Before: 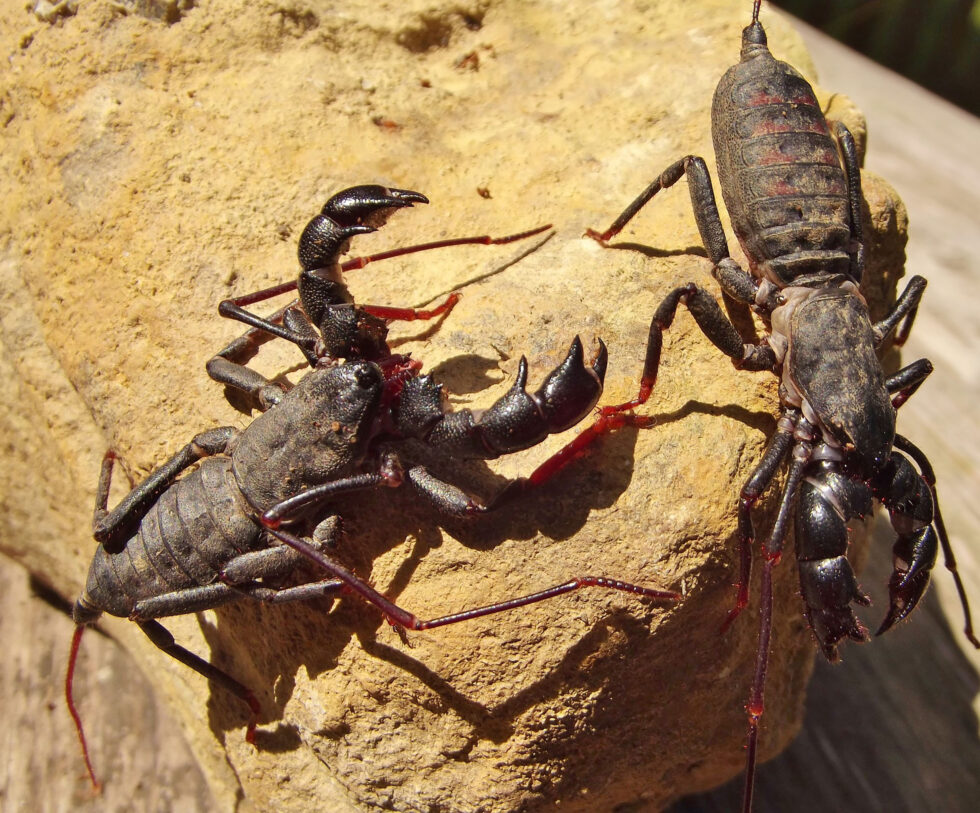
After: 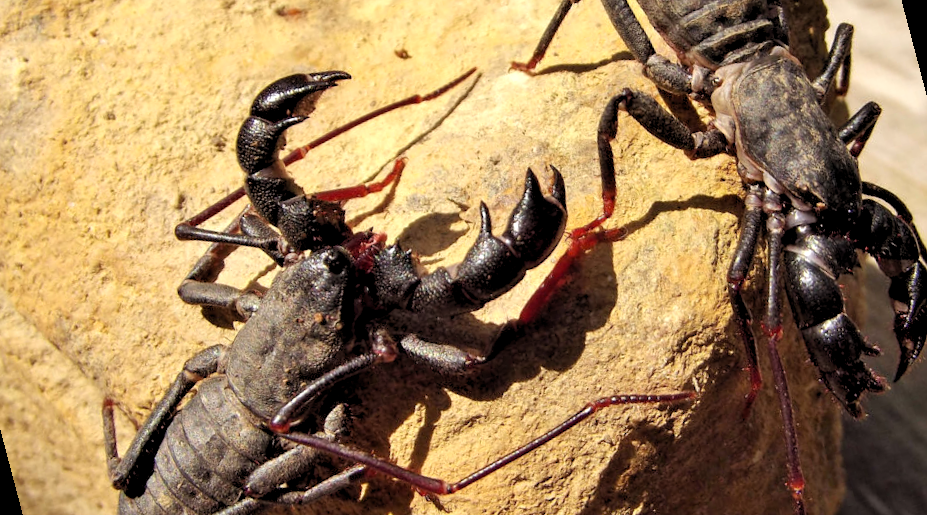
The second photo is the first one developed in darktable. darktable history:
rgb levels: levels [[0.01, 0.419, 0.839], [0, 0.5, 1], [0, 0.5, 1]]
rotate and perspective: rotation -14.8°, crop left 0.1, crop right 0.903, crop top 0.25, crop bottom 0.748
